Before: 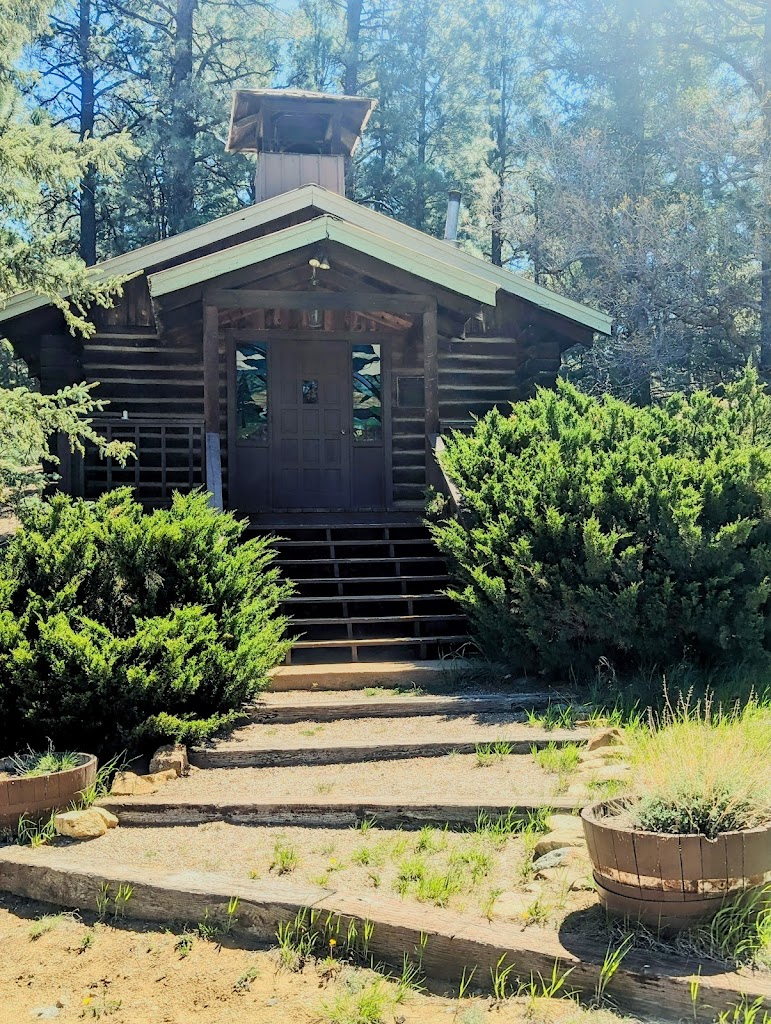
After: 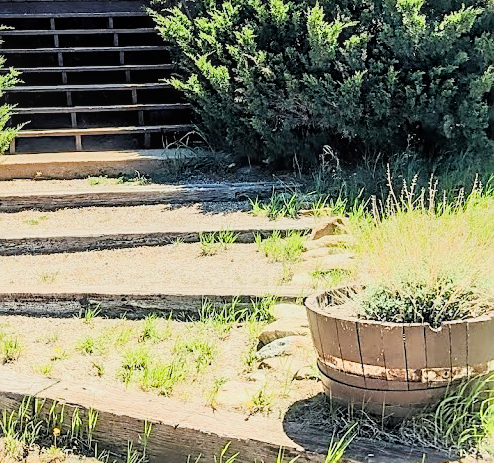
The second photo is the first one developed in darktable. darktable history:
exposure: black level correction 0, exposure 1.2 EV, compensate highlight preservation false
local contrast: on, module defaults
sharpen: on, module defaults
crop and rotate: left 35.911%, top 49.915%, bottom 4.83%
filmic rgb: black relative exposure -7.65 EV, white relative exposure 4.56 EV, threshold 2.98 EV, hardness 3.61, enable highlight reconstruction true
